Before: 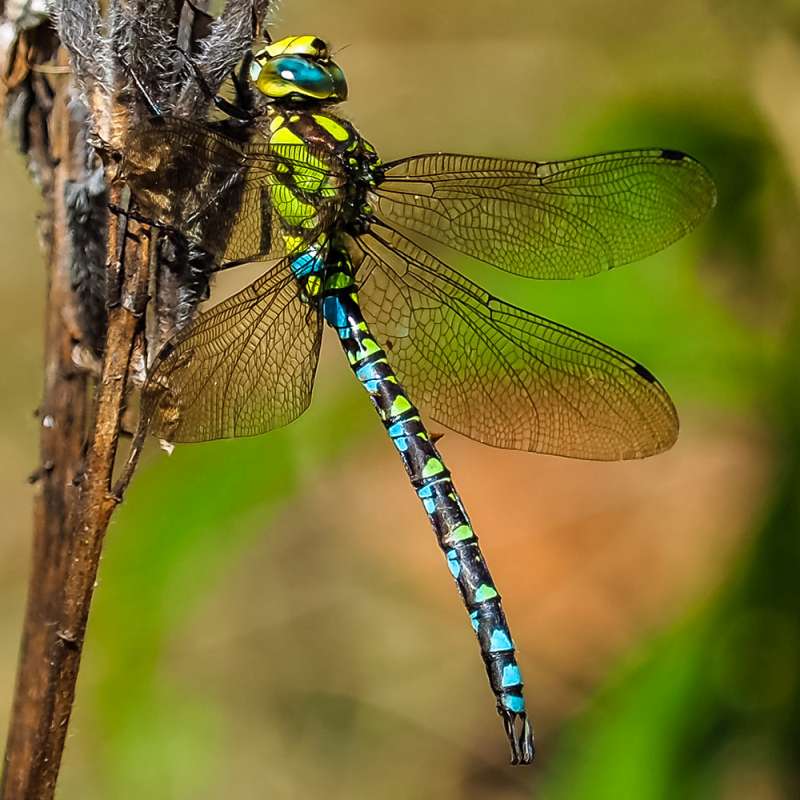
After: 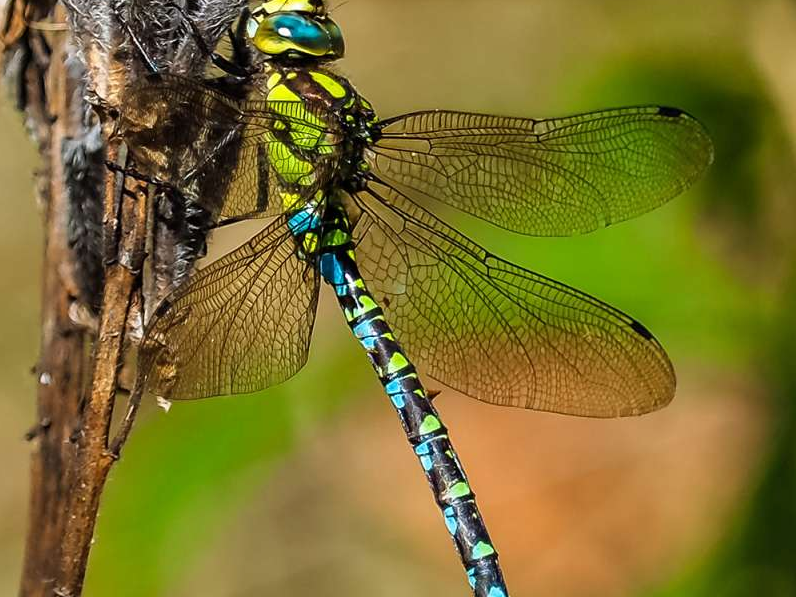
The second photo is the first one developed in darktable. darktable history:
shadows and highlights: shadows 35, highlights -35, soften with gaussian
exposure: compensate highlight preservation false
crop: left 0.387%, top 5.469%, bottom 19.809%
